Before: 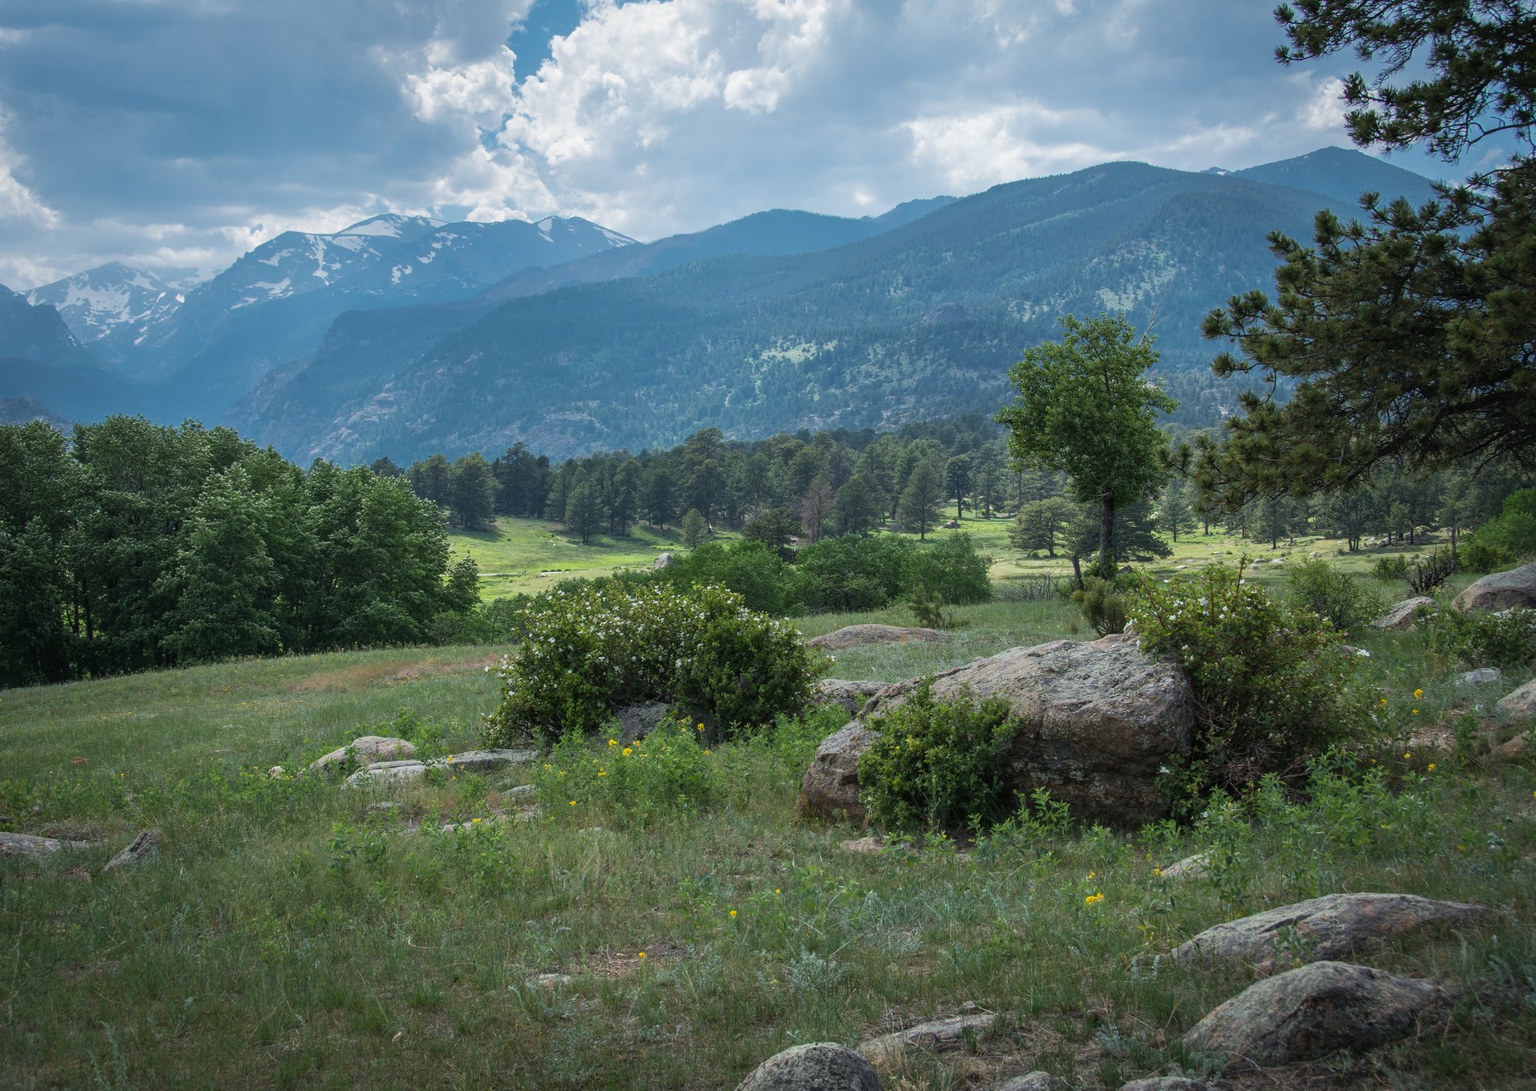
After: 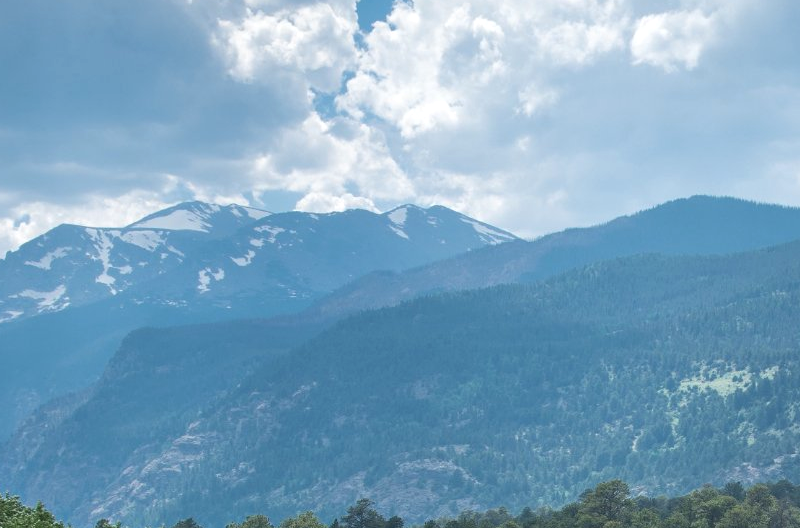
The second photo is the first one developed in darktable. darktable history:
crop: left 15.623%, top 5.427%, right 43.976%, bottom 56.664%
exposure: exposure 0.22 EV, compensate highlight preservation false
